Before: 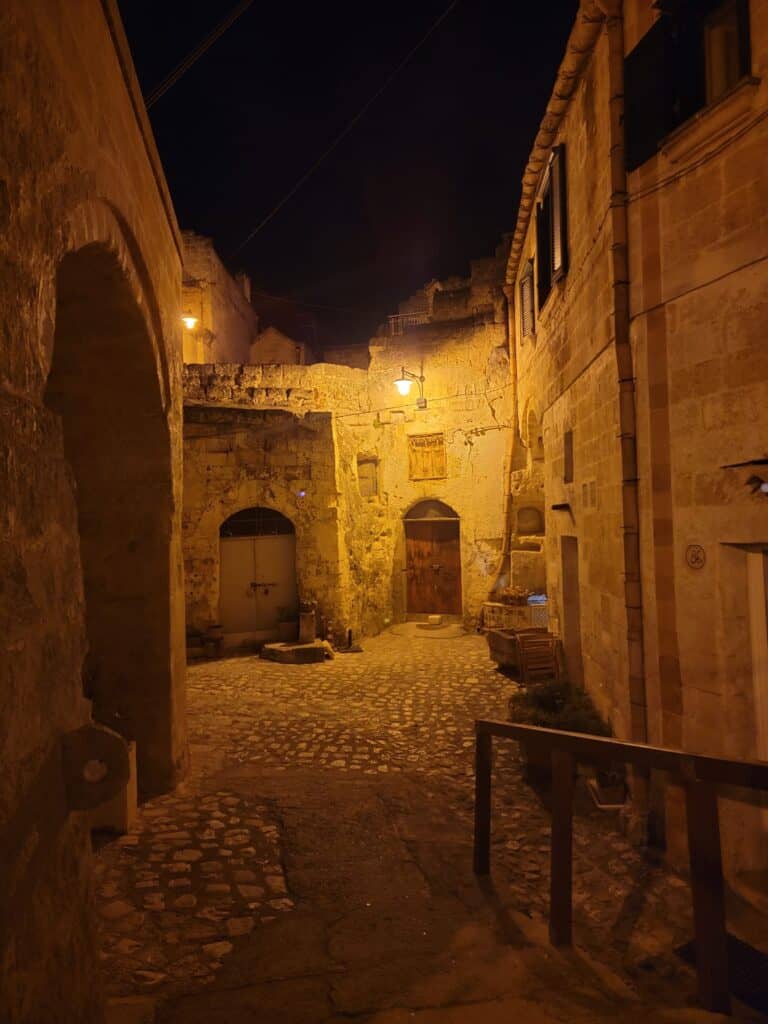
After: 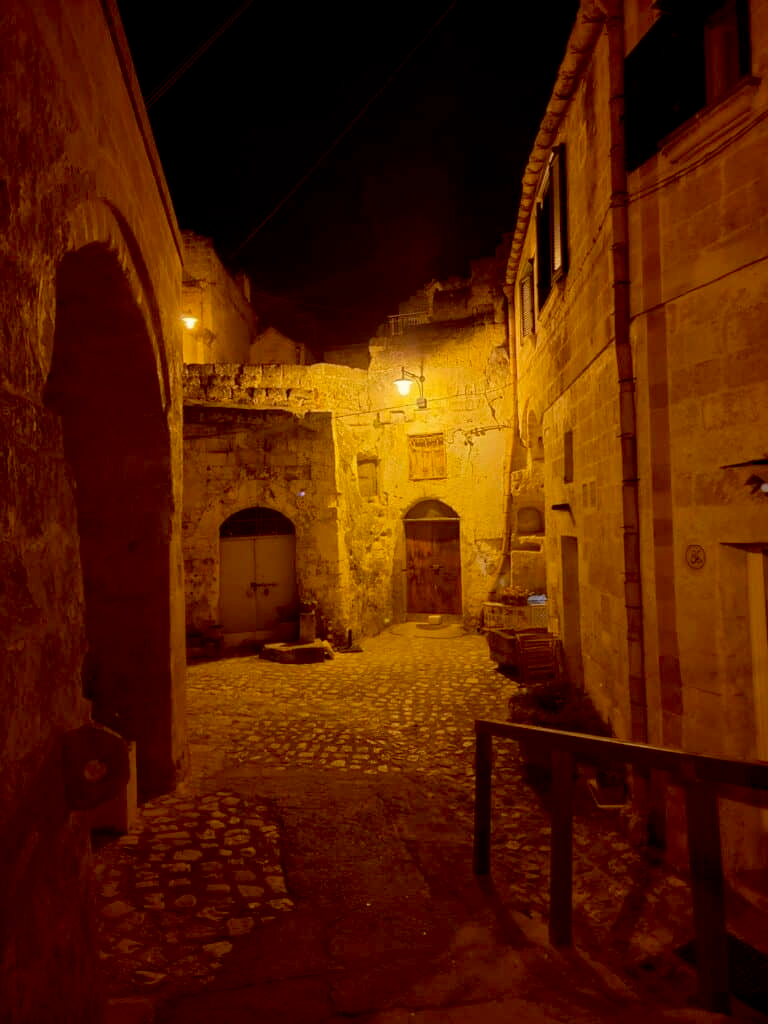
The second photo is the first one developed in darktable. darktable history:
color balance: lift [1.001, 1.007, 1, 0.993], gamma [1.023, 1.026, 1.01, 0.974], gain [0.964, 1.059, 1.073, 0.927]
exposure: black level correction 0.01, exposure 0.011 EV, compensate highlight preservation false
